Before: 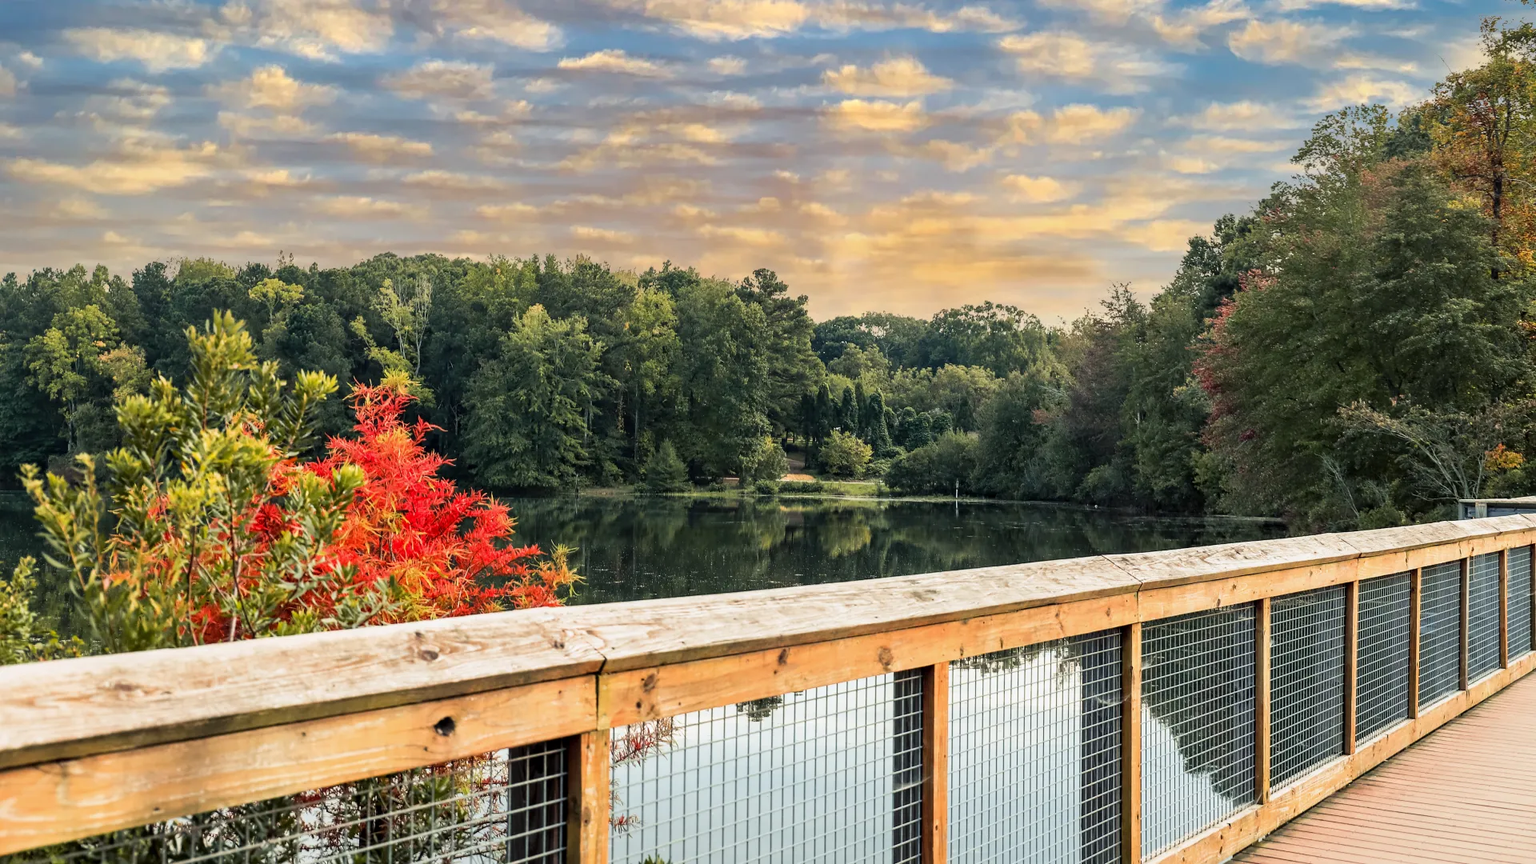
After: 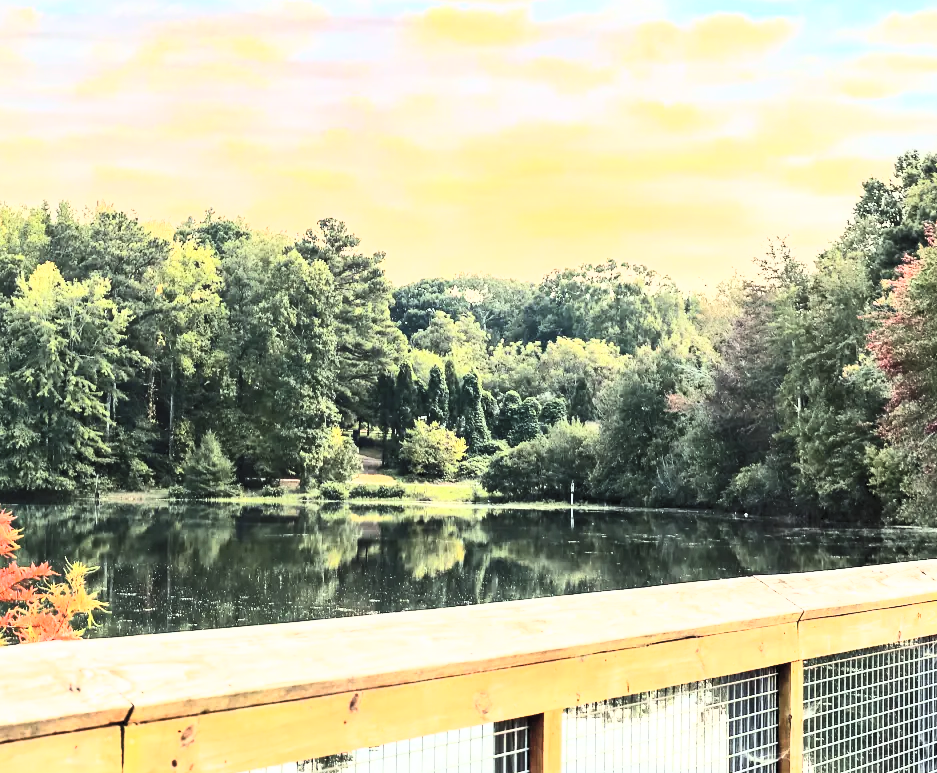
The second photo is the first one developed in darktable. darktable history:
base curve: curves: ch0 [(0, 0) (0.026, 0.03) (0.109, 0.232) (0.351, 0.748) (0.669, 0.968) (1, 1)]
contrast brightness saturation: contrast 0.388, brightness 0.522
crop: left 32.503%, top 10.927%, right 18.65%, bottom 17.427%
